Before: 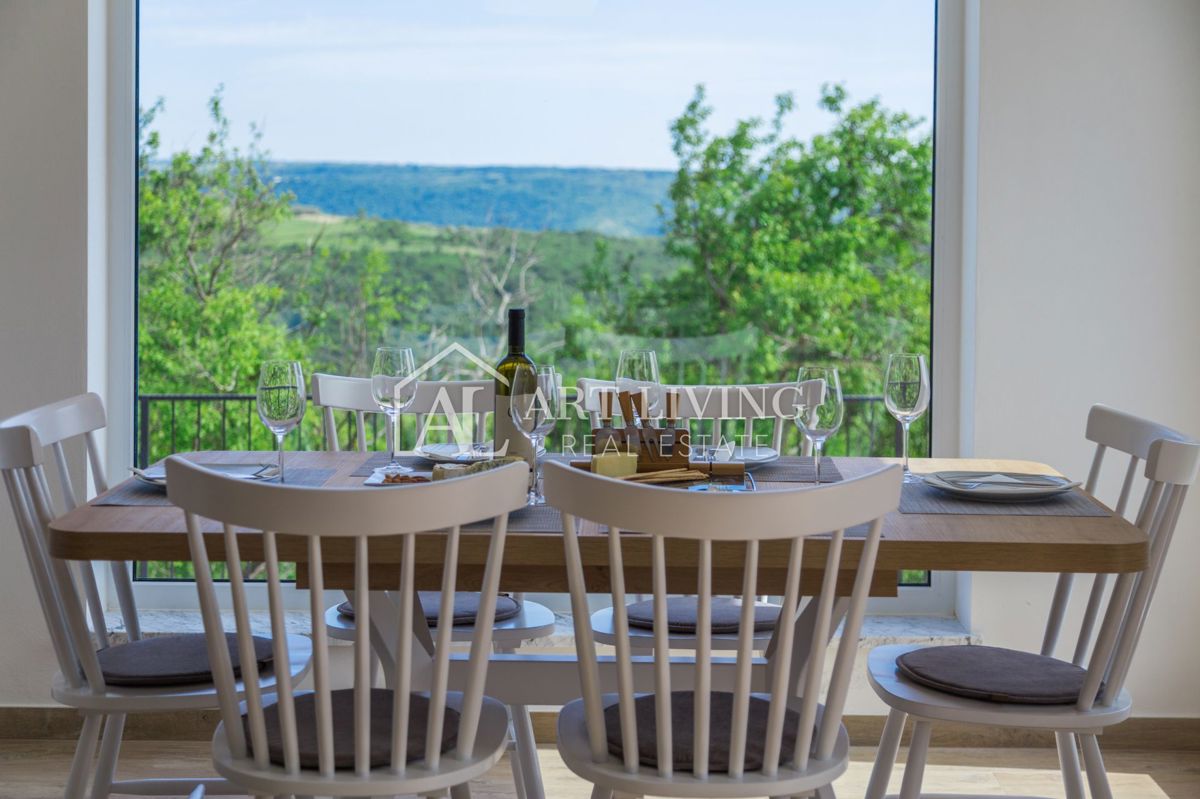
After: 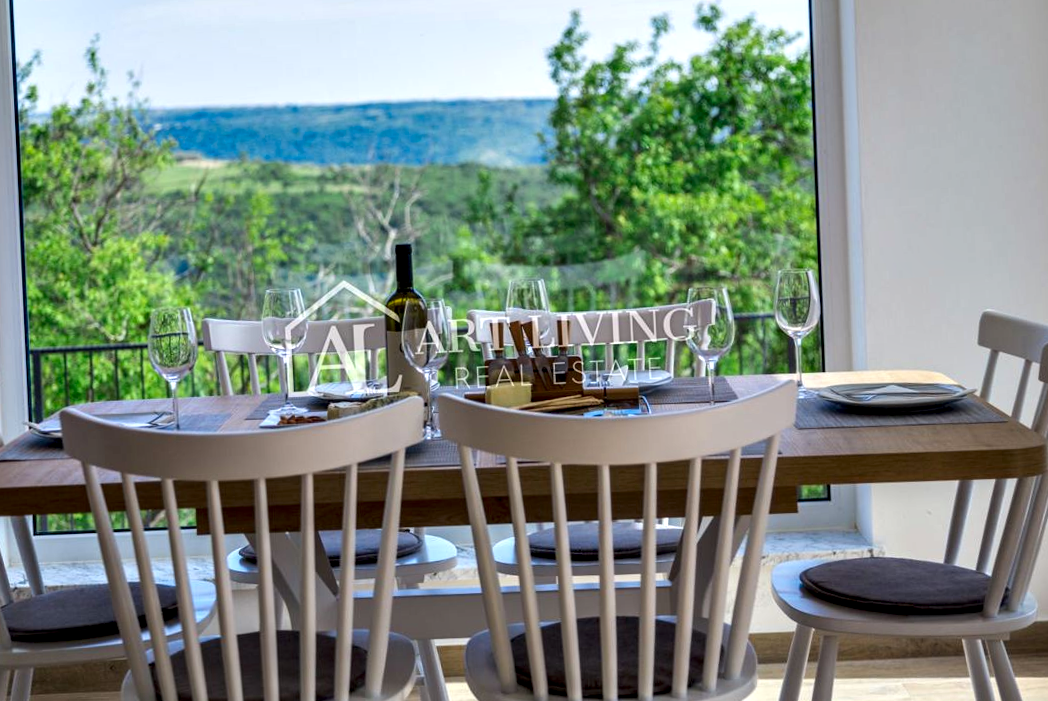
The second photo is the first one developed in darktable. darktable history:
crop and rotate: angle 2.88°, left 6.1%, top 5.688%
contrast equalizer: octaves 7, y [[0.6 ×6], [0.55 ×6], [0 ×6], [0 ×6], [0 ×6]]
